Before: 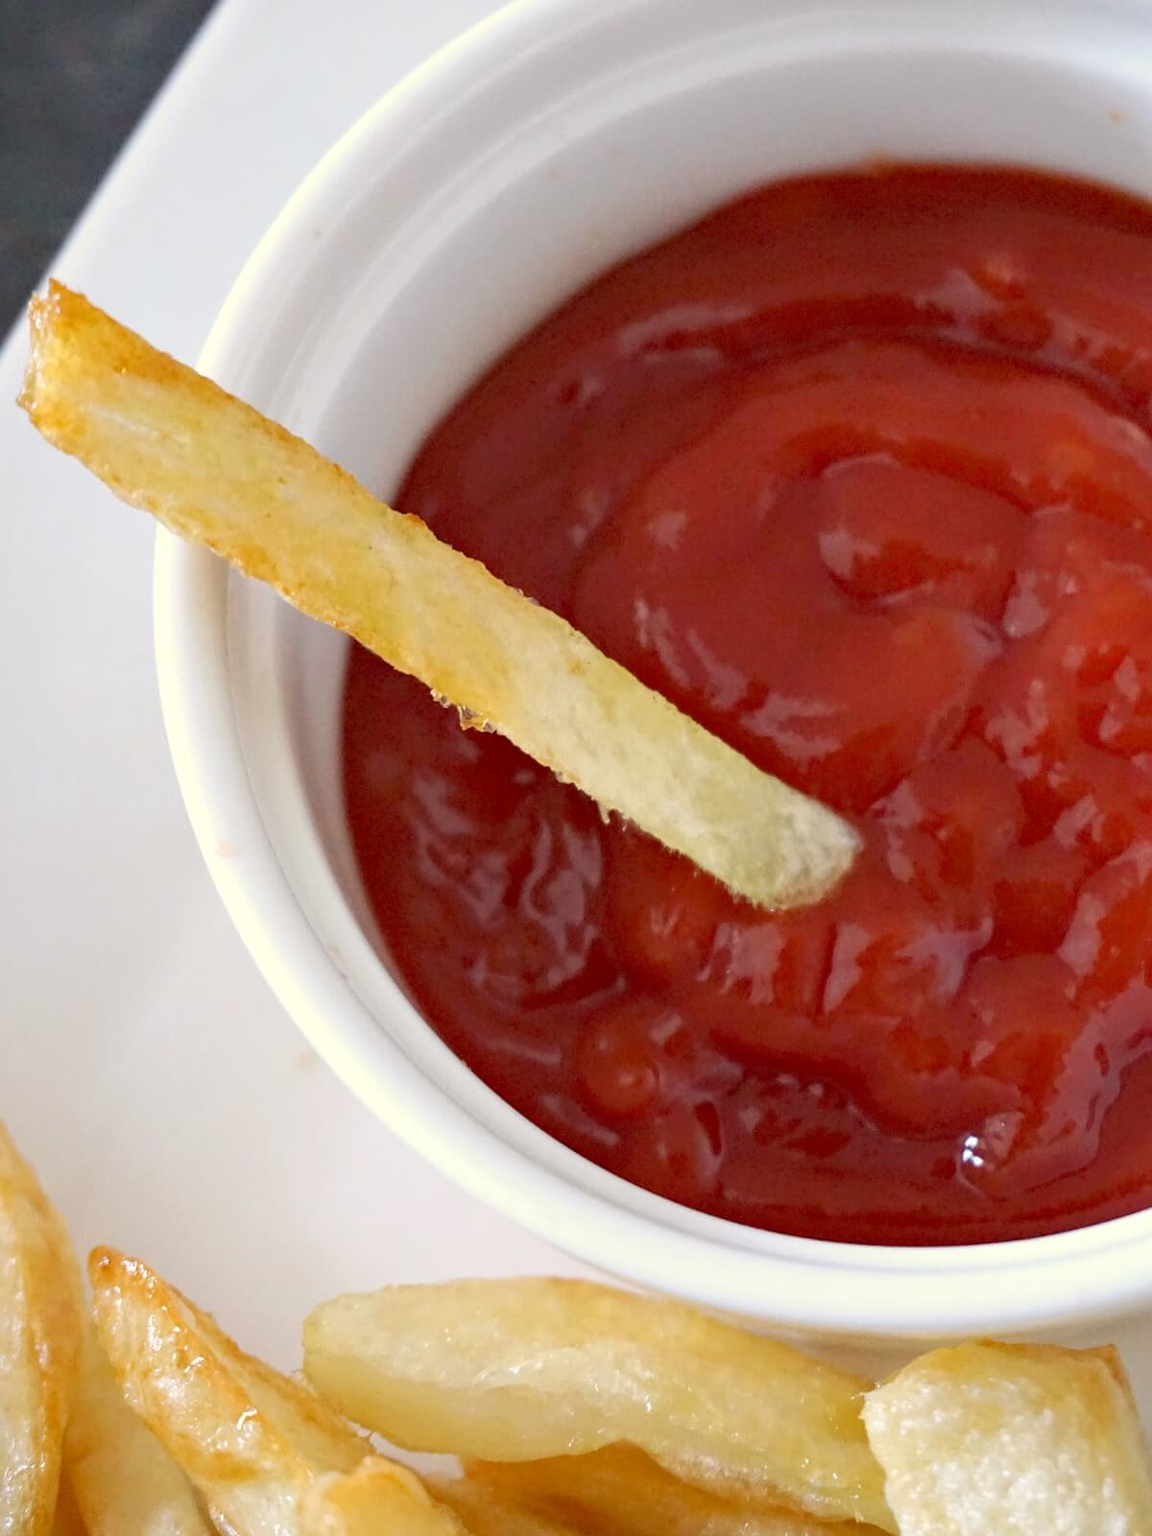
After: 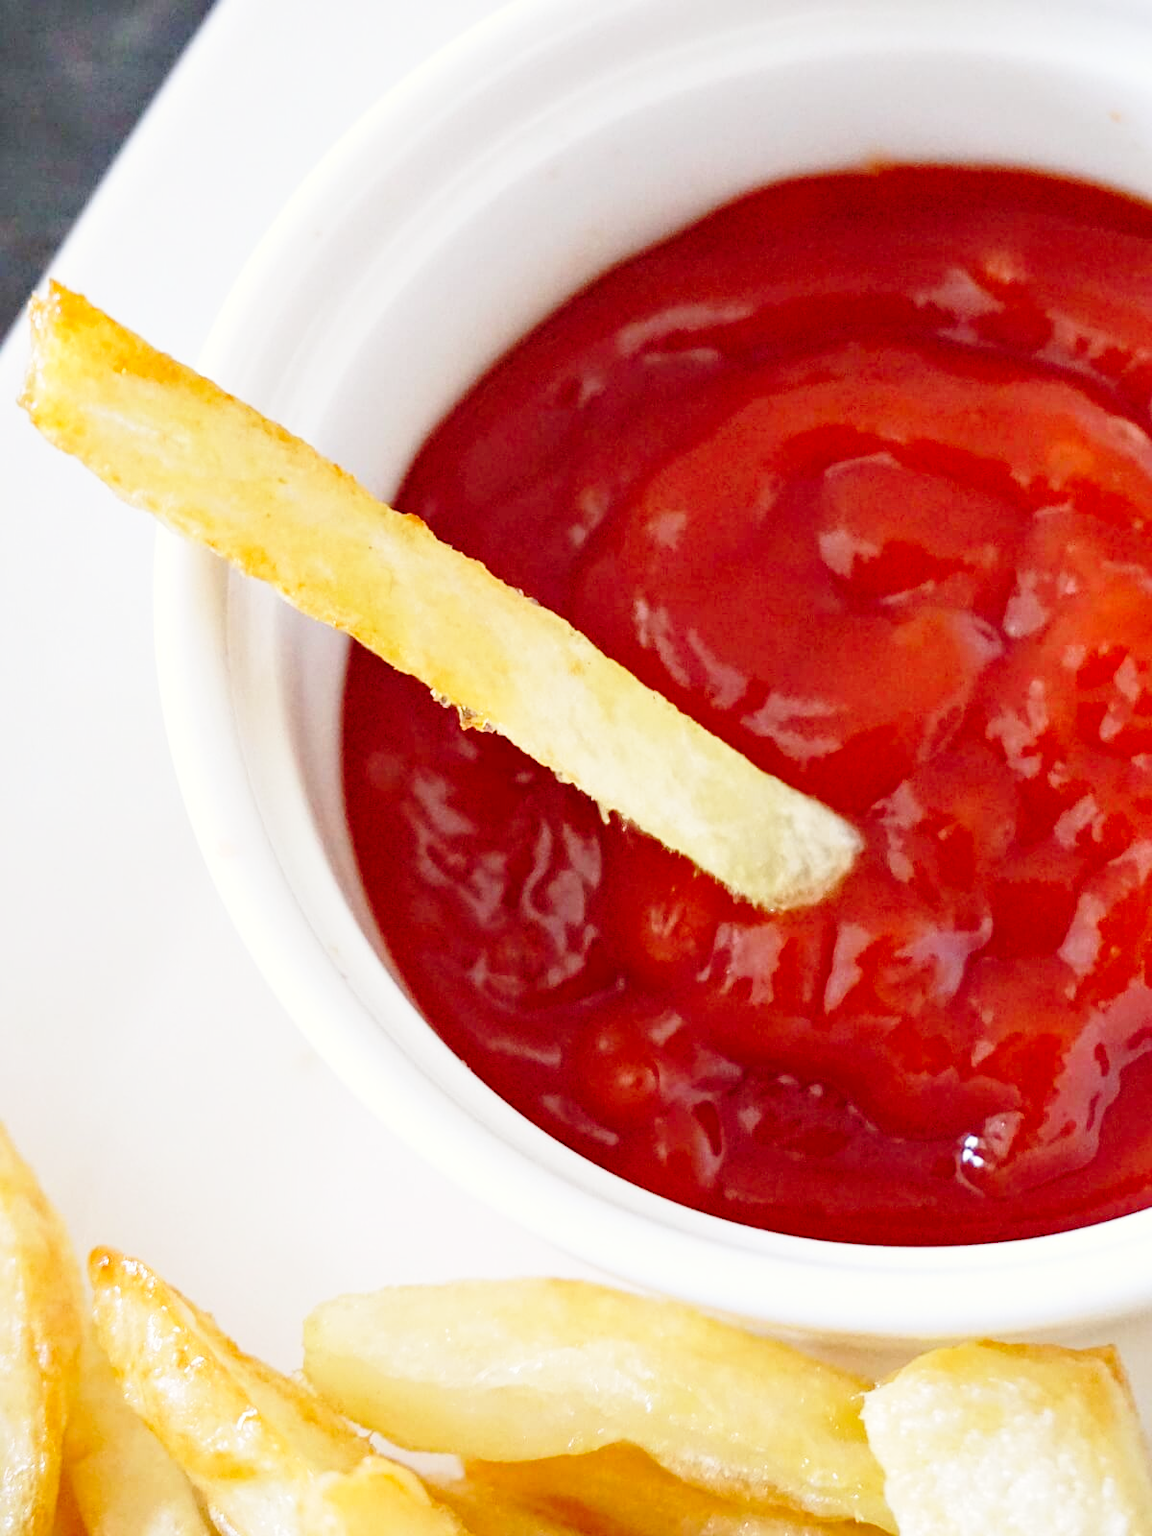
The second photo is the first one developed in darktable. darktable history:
white balance: emerald 1
base curve: curves: ch0 [(0, 0) (0.028, 0.03) (0.121, 0.232) (0.46, 0.748) (0.859, 0.968) (1, 1)], preserve colors none
